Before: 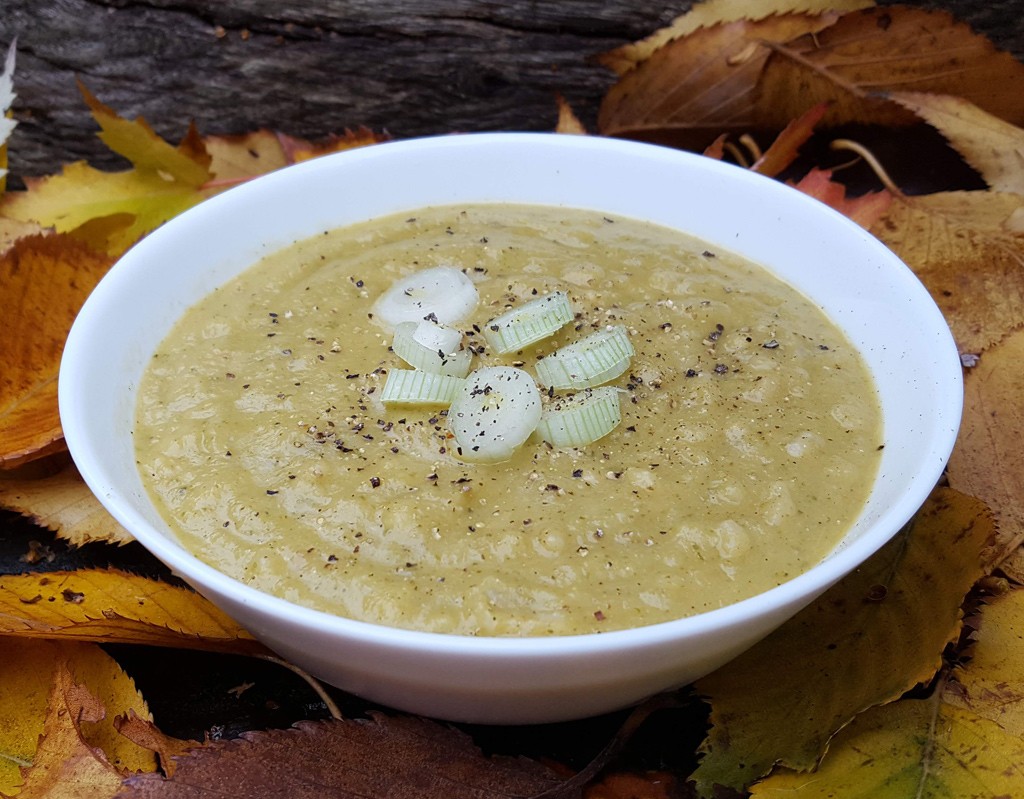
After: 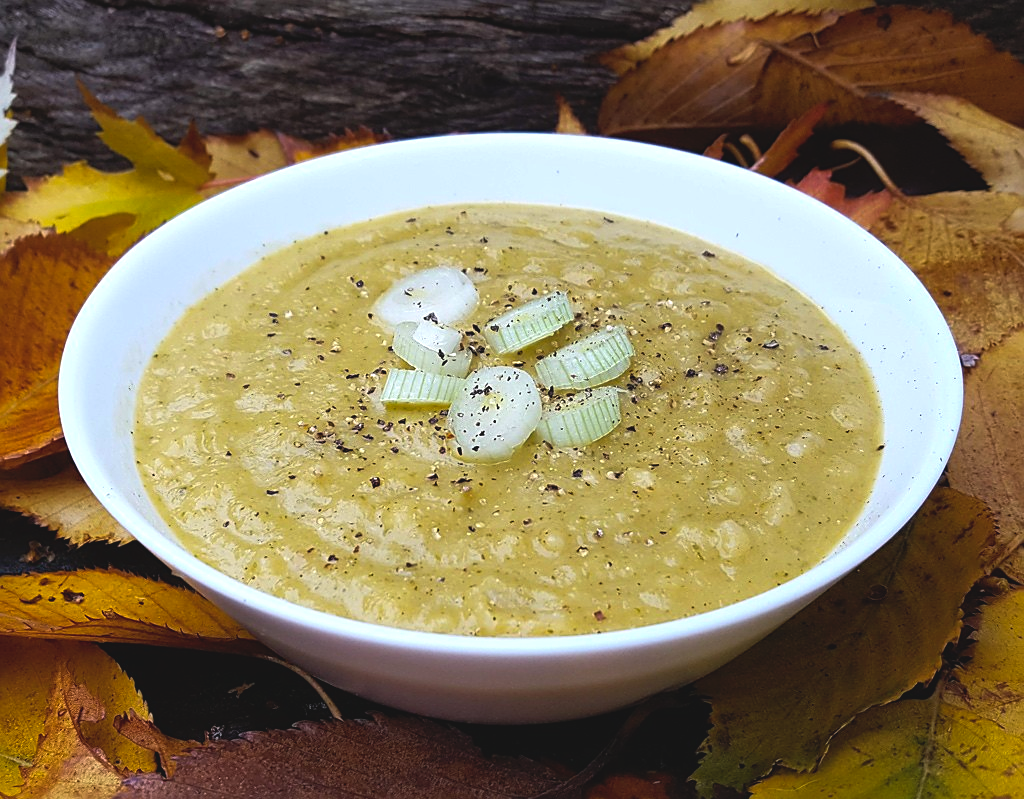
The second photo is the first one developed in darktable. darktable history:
contrast brightness saturation: contrast -0.1, brightness 0.05, saturation 0.08
color balance rgb: perceptual brilliance grading › highlights 14.29%, perceptual brilliance grading › mid-tones -5.92%, perceptual brilliance grading › shadows -26.83%, global vibrance 31.18%
sharpen: on, module defaults
